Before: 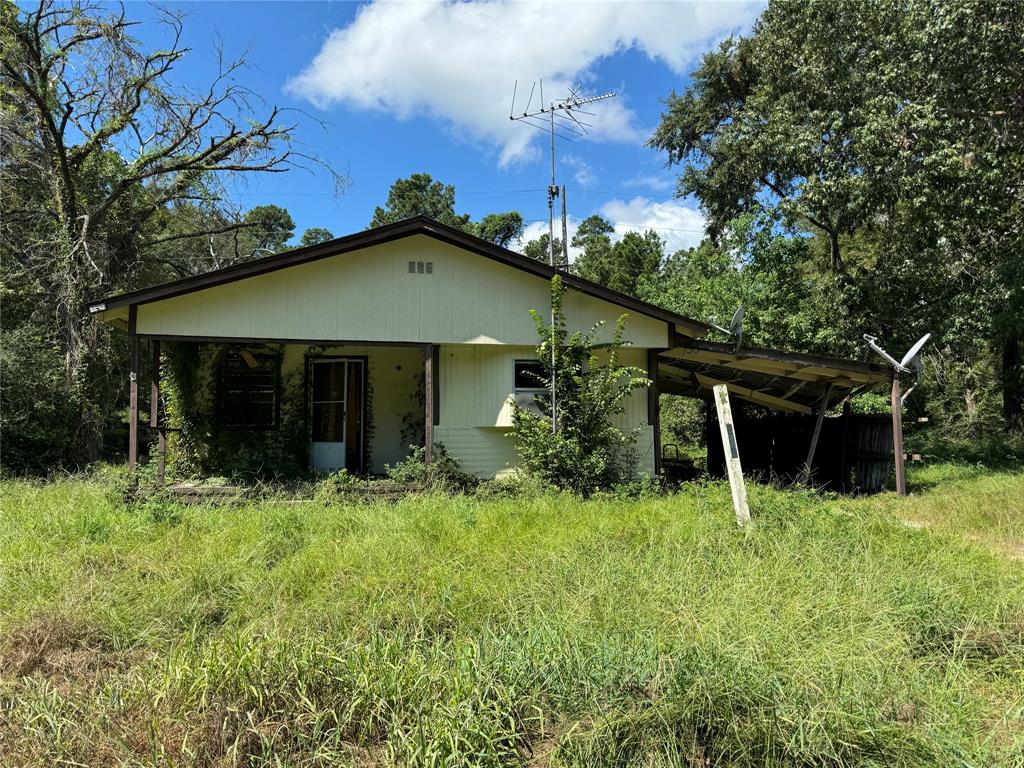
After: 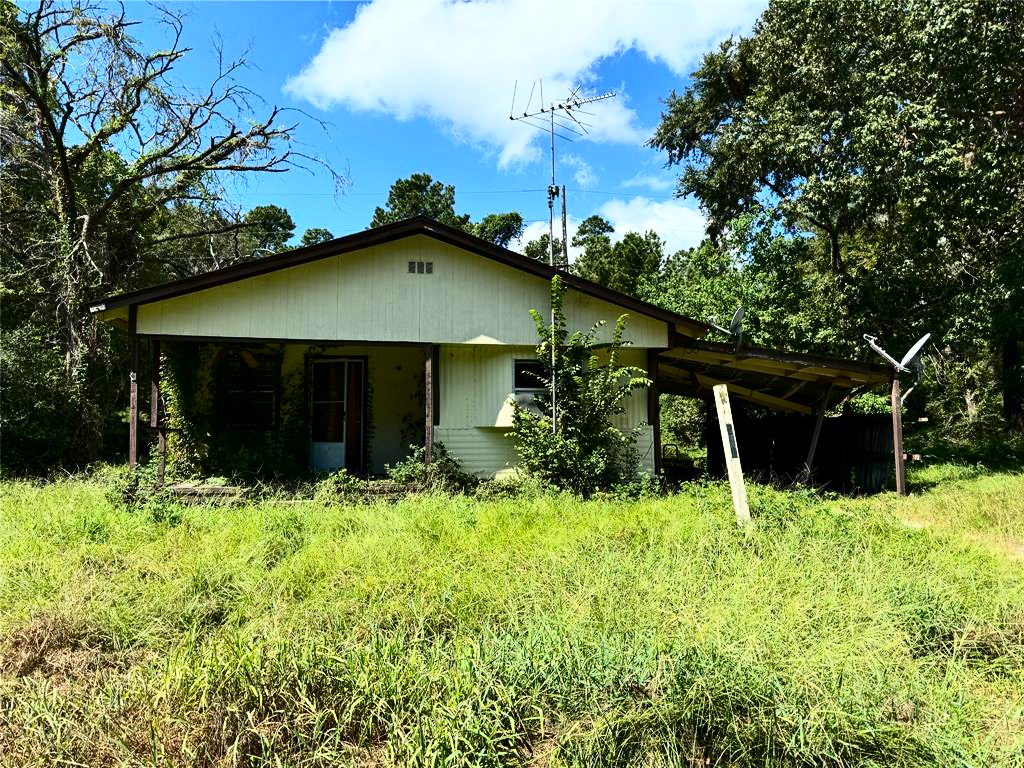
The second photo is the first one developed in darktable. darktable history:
contrast brightness saturation: contrast 0.405, brightness 0.052, saturation 0.251
